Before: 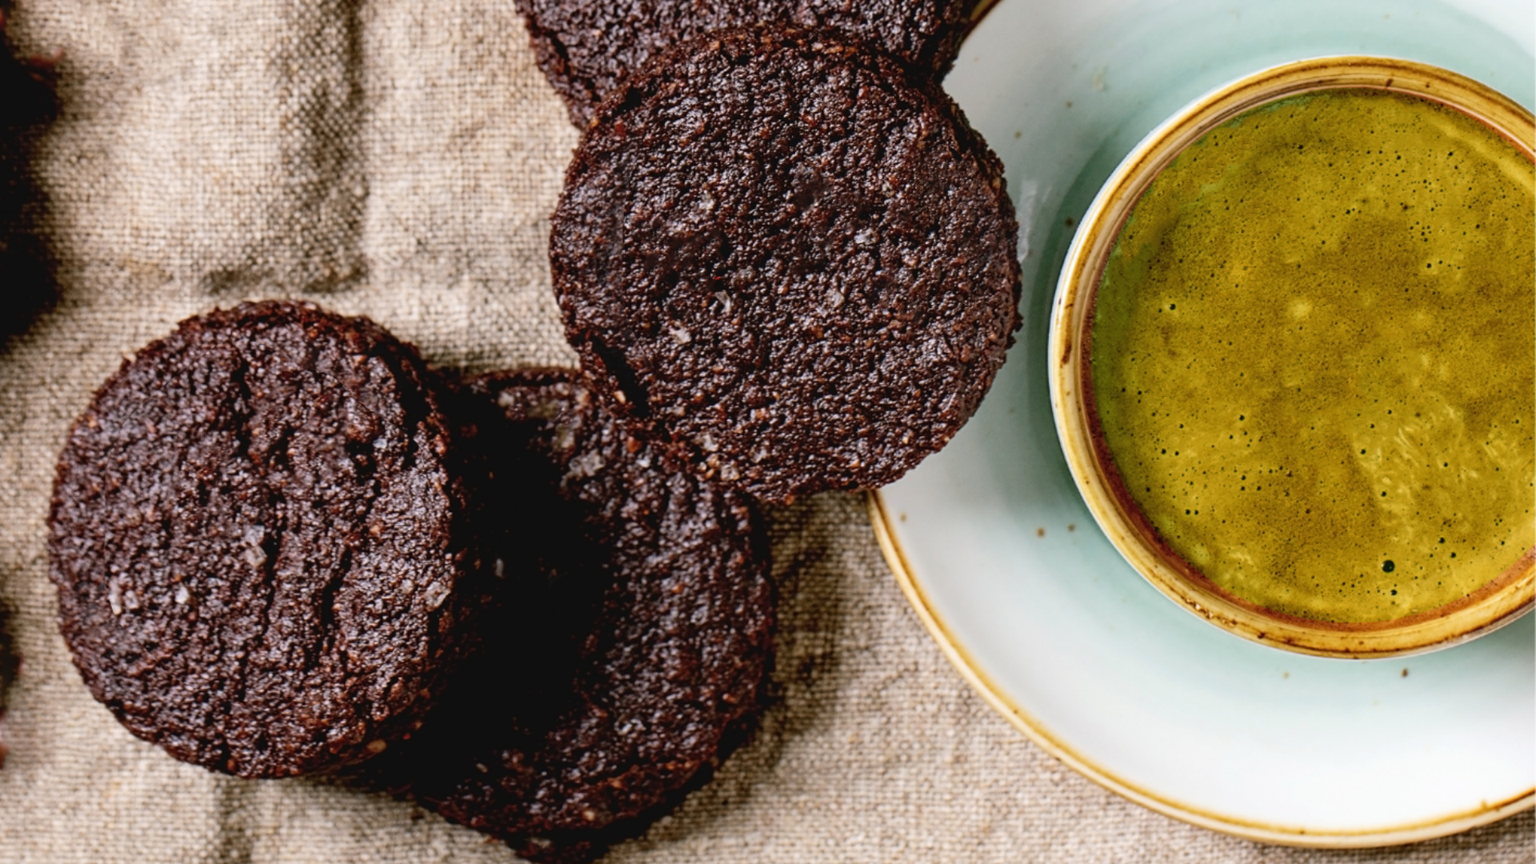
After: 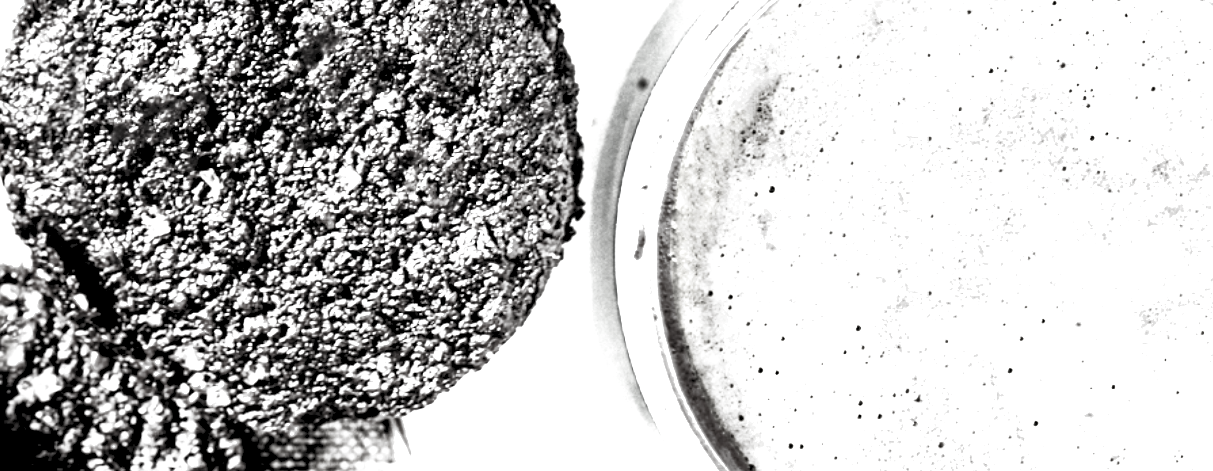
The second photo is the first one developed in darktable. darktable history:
shadows and highlights: shadows 37.46, highlights -27.68, soften with gaussian
crop: left 36.188%, top 17.971%, right 0.6%, bottom 38.356%
exposure: black level correction 0, exposure 4.085 EV, compensate exposure bias true, compensate highlight preservation false
tone equalizer: edges refinement/feathering 500, mask exposure compensation -1.57 EV, preserve details no
filmic rgb: middle gray luminance 18.27%, black relative exposure -8.93 EV, white relative exposure 3.71 EV, target black luminance 0%, hardness 4.84, latitude 68.17%, contrast 0.939, highlights saturation mix 21.45%, shadows ↔ highlights balance 21.47%, color science v6 (2022)
levels: levels [0.072, 0.414, 0.976]
contrast brightness saturation: contrast 0.023, brightness -0.988, saturation -0.982
